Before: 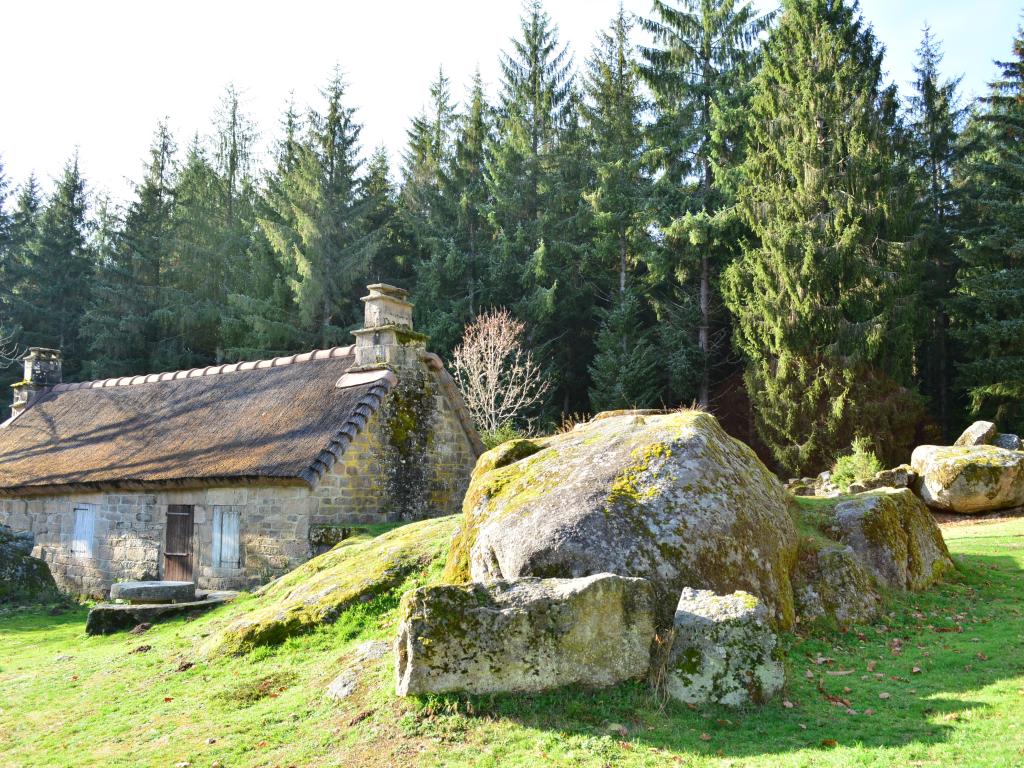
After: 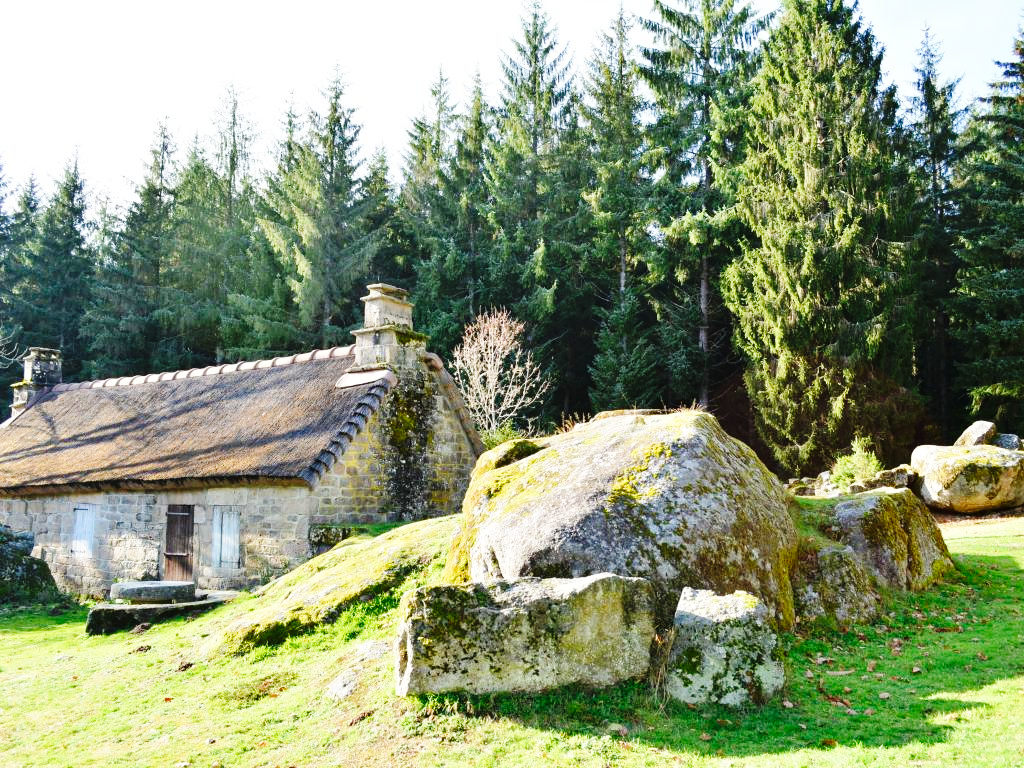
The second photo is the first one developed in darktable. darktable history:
tone equalizer: on, module defaults
base curve: curves: ch0 [(0, 0) (0.036, 0.025) (0.121, 0.166) (0.206, 0.329) (0.605, 0.79) (1, 1)], preserve colors none
